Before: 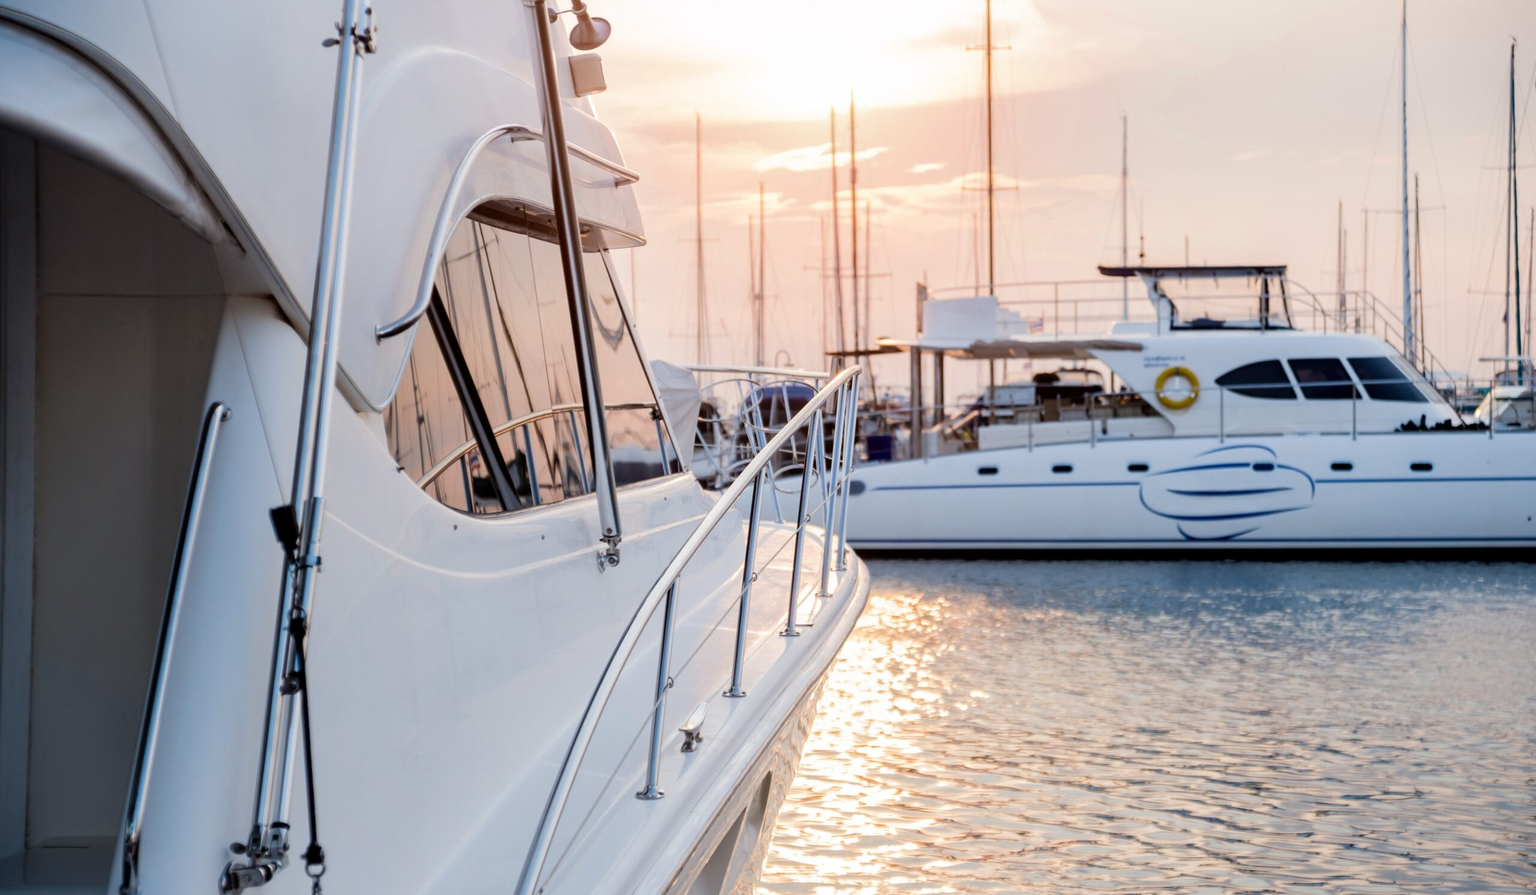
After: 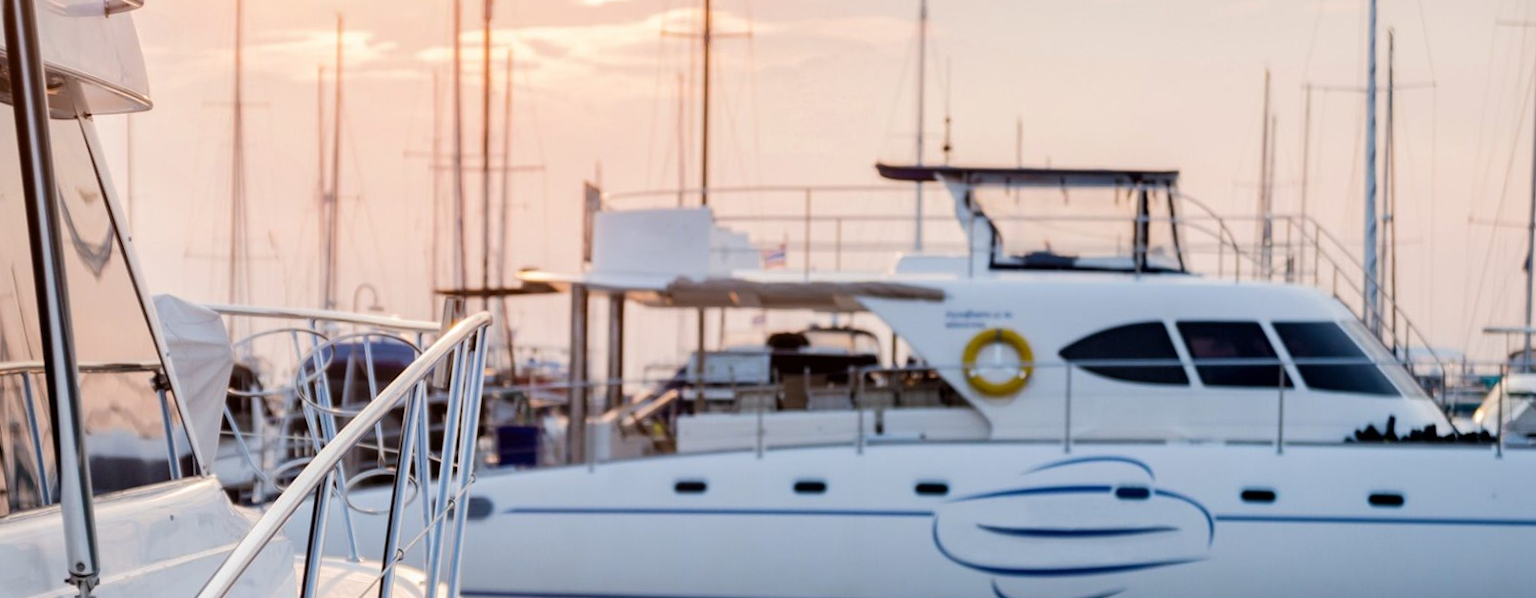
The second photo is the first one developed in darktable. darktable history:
rotate and perspective: rotation 1.57°, crop left 0.018, crop right 0.982, crop top 0.039, crop bottom 0.961
crop: left 36.005%, top 18.293%, right 0.31%, bottom 38.444%
